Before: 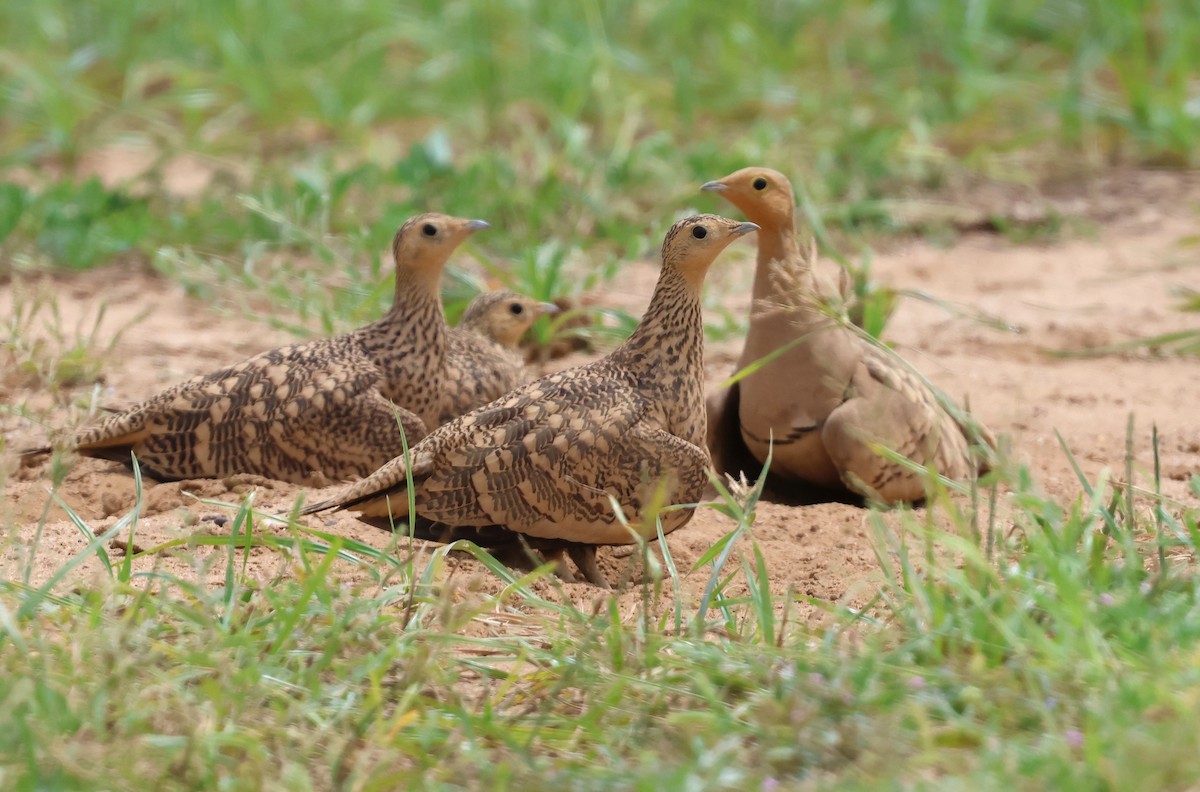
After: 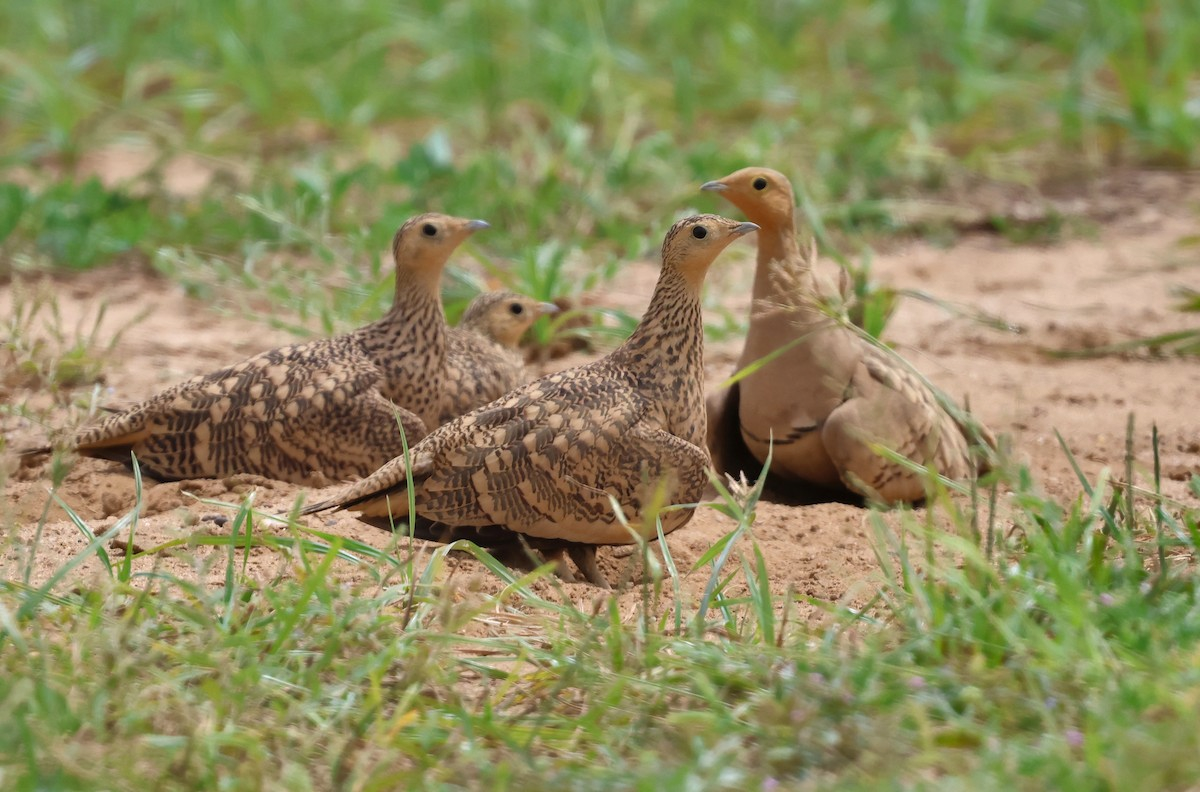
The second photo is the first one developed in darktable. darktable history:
shadows and highlights: white point adjustment 0.124, highlights -69.73, soften with gaussian
